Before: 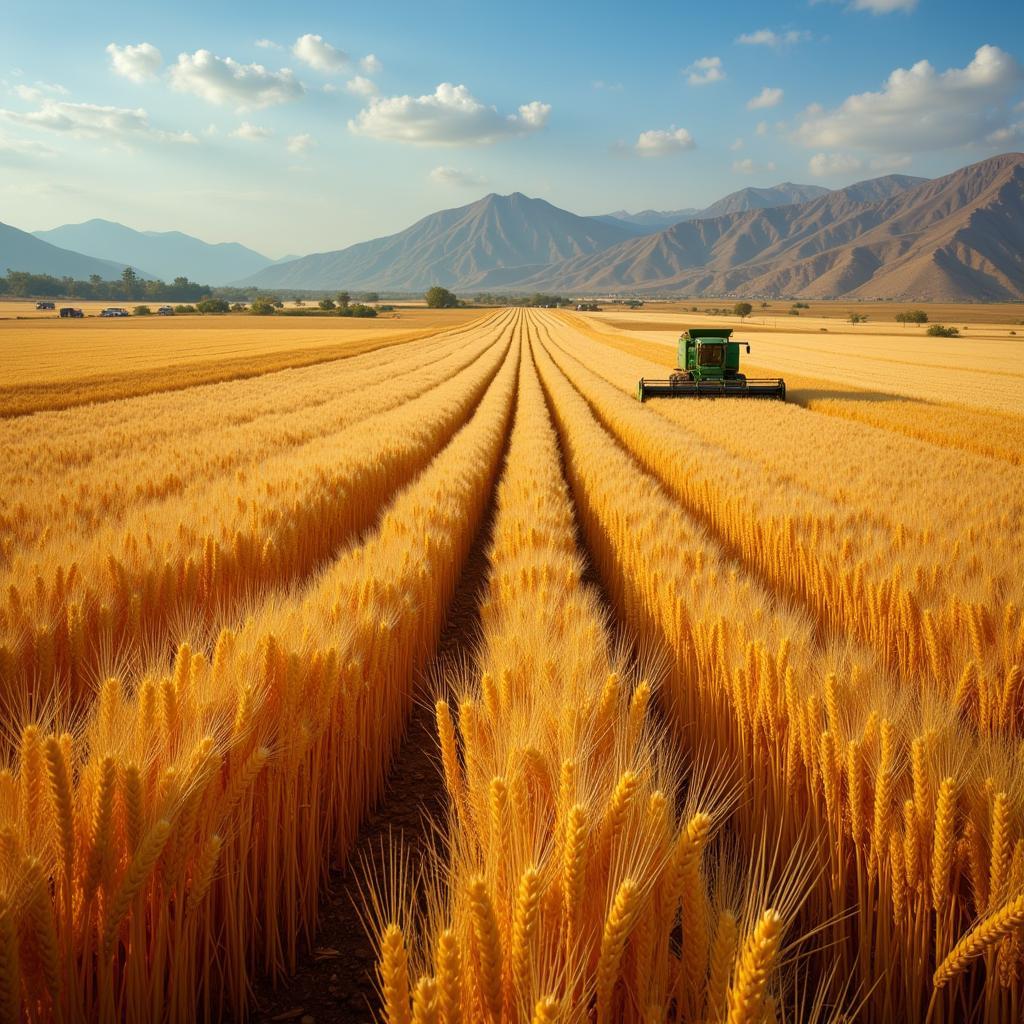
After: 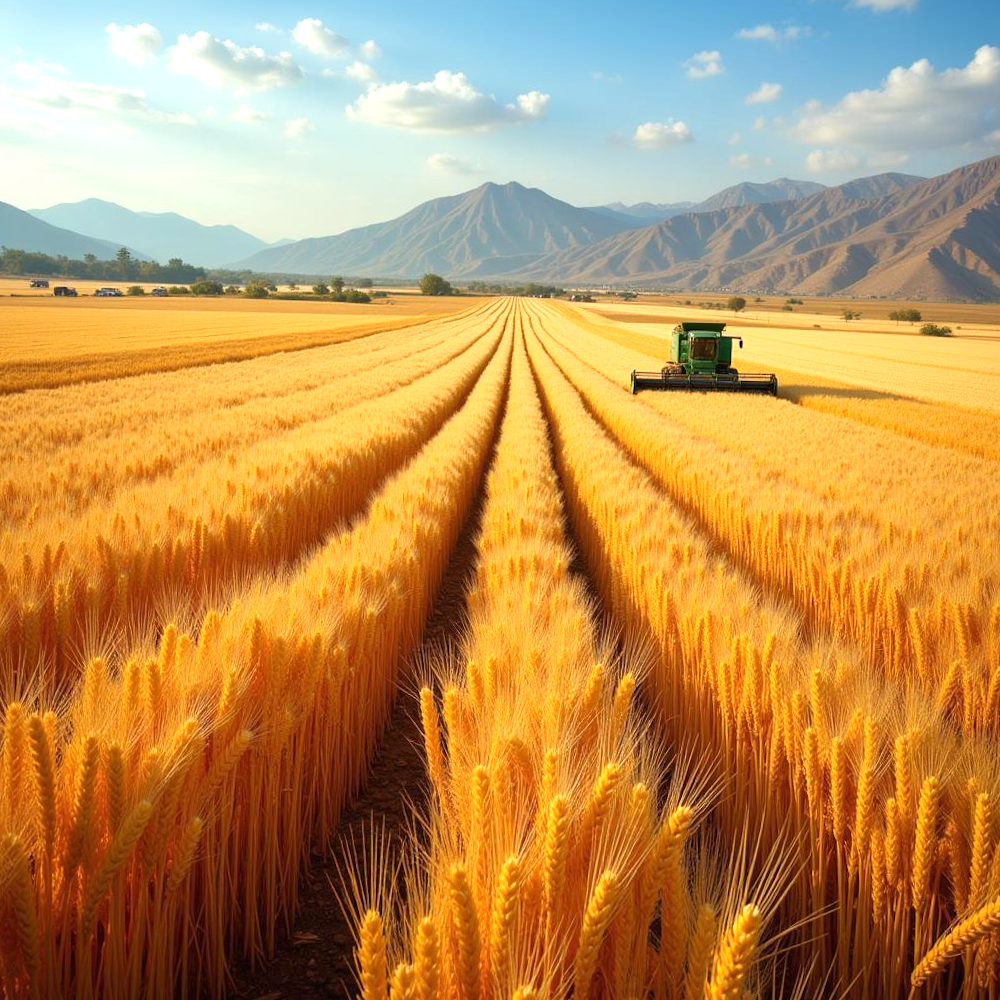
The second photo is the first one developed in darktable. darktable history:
exposure: black level correction 0, exposure 0.498 EV, compensate highlight preservation false
crop and rotate: angle -1.35°
